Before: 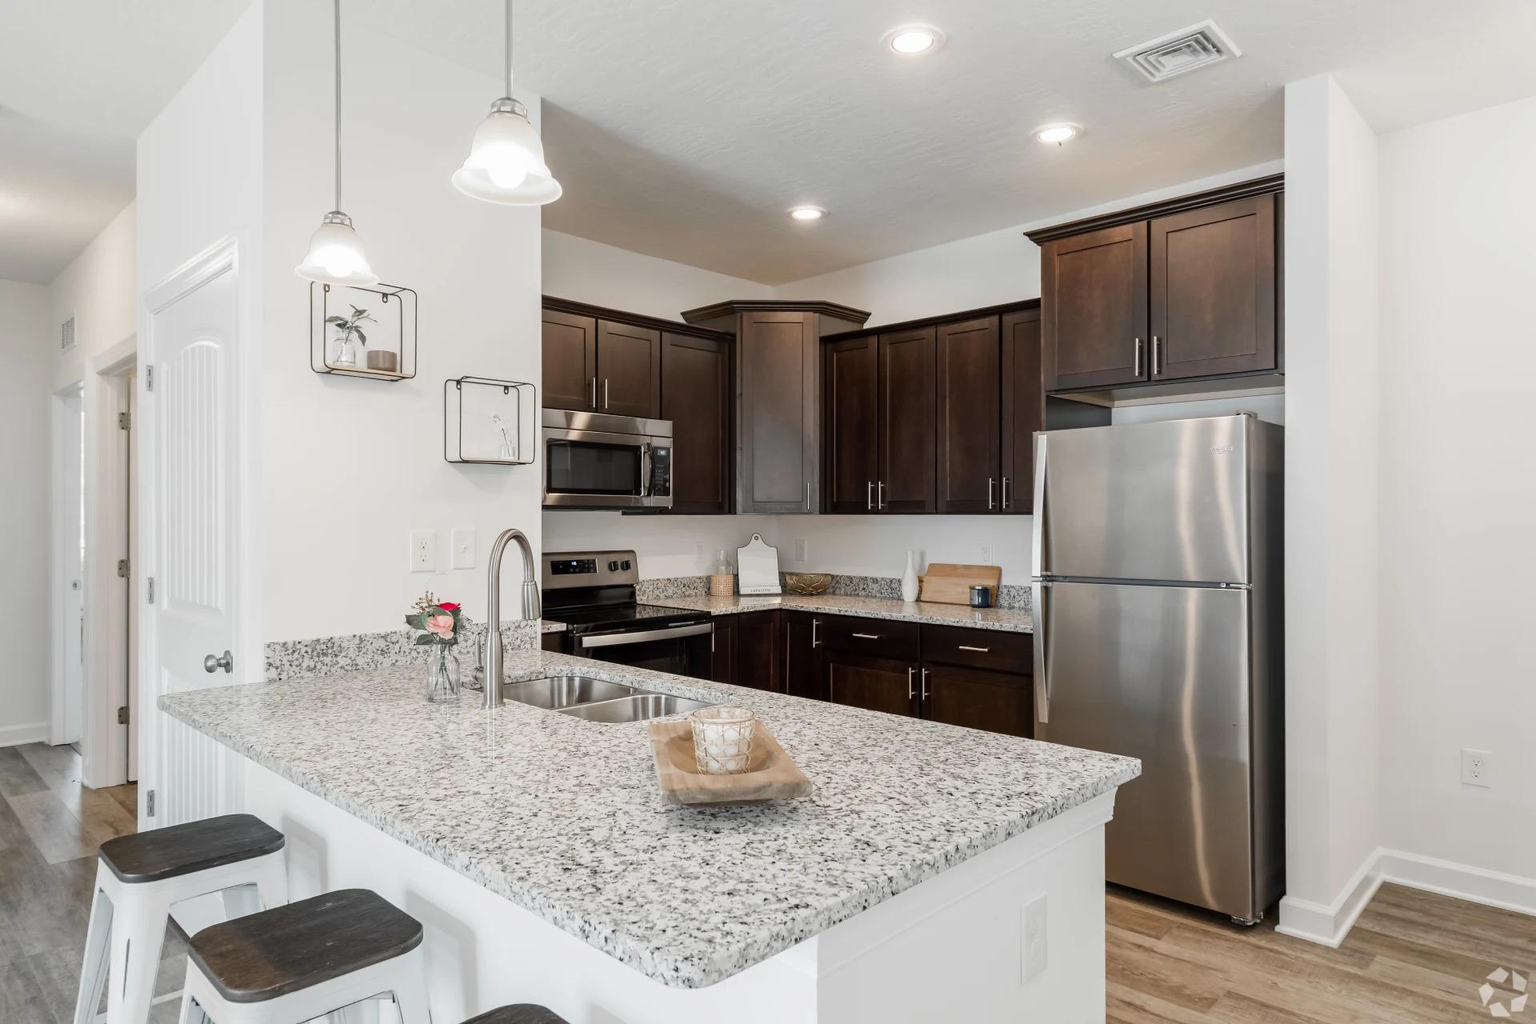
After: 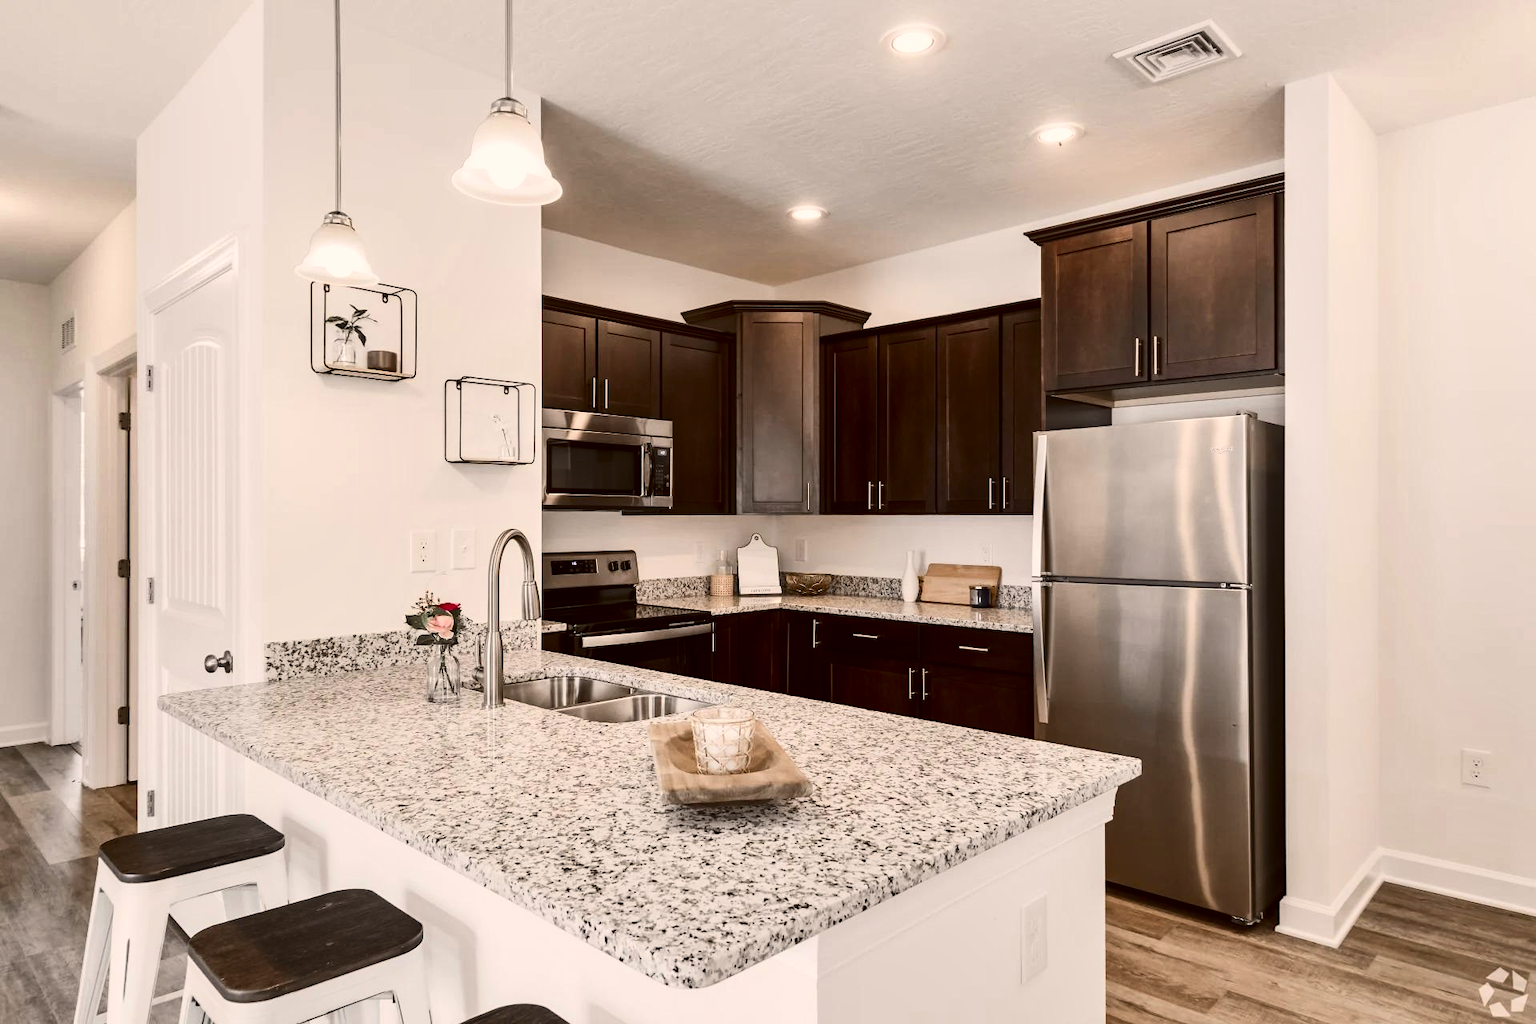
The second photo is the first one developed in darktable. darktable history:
contrast brightness saturation: contrast 0.283
shadows and highlights: low approximation 0.01, soften with gaussian
color correction: highlights a* 6.18, highlights b* 8.24, shadows a* 5.39, shadows b* 7.14, saturation 0.914
